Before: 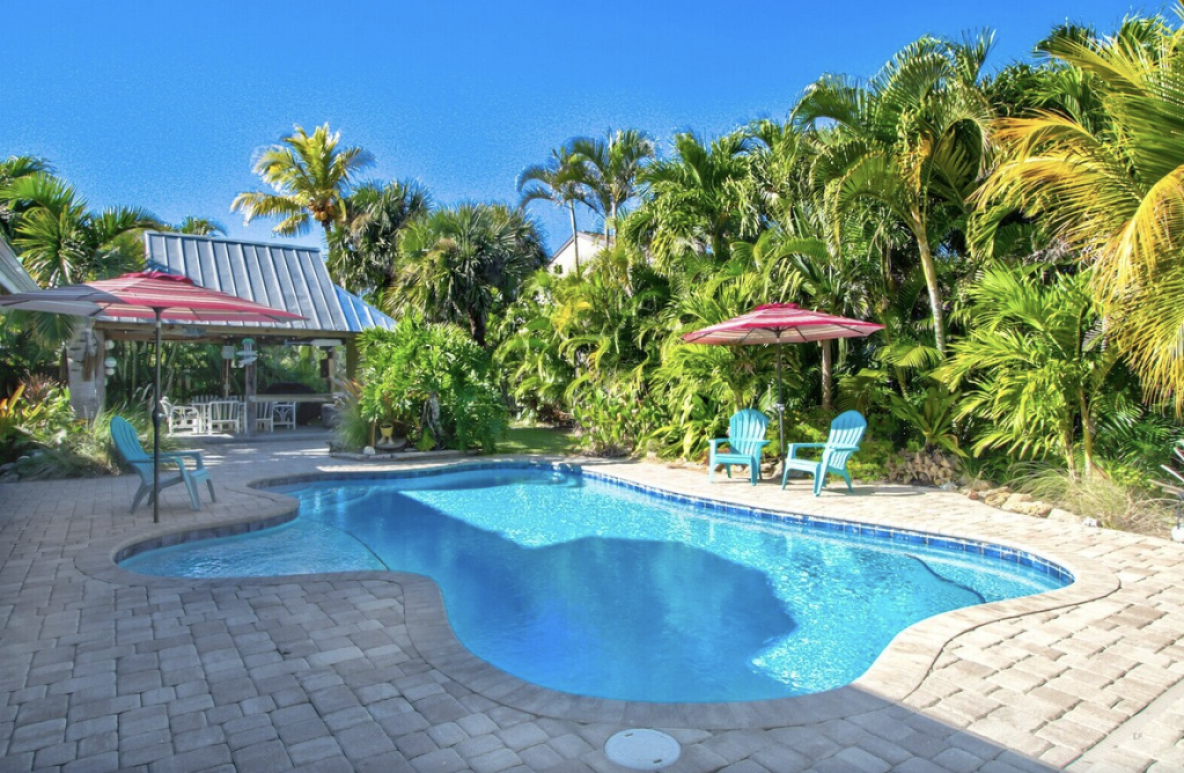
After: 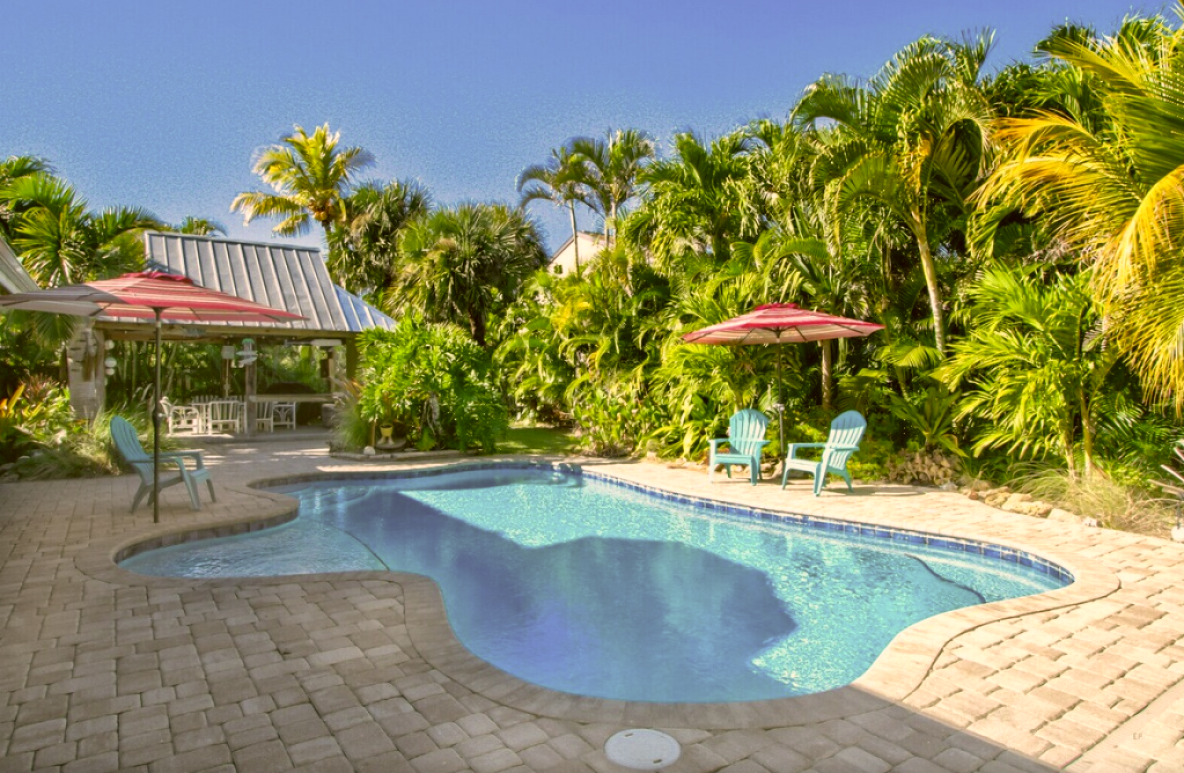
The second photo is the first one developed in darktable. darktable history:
color correction: highlights a* 8.43, highlights b* 15.2, shadows a* -0.465, shadows b* 26.75
